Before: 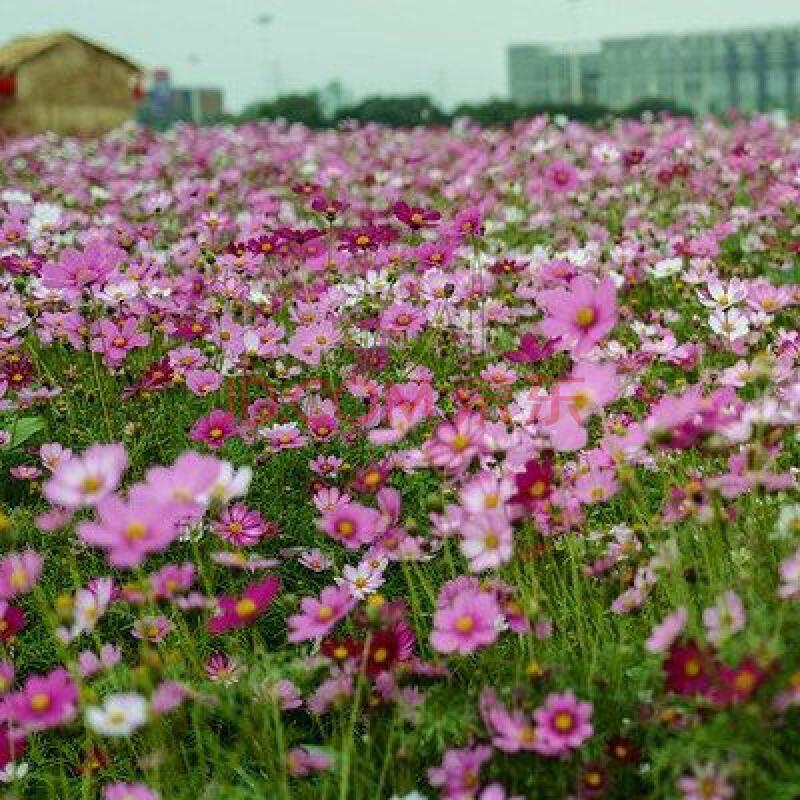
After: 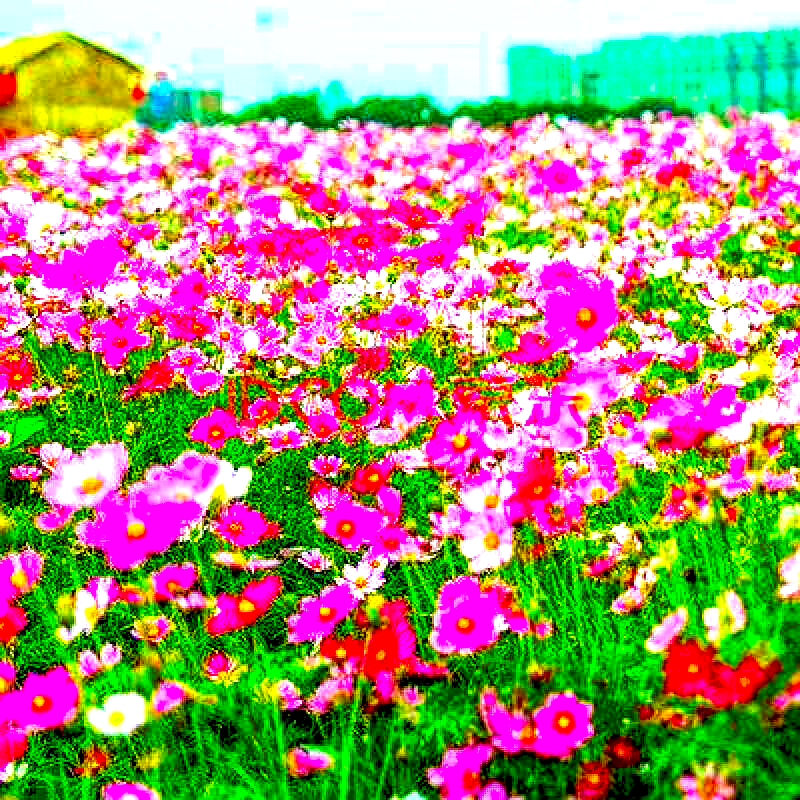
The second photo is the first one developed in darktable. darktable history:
exposure: black level correction 0.016, exposure 1.774 EV, compensate highlight preservation false
sharpen: on, module defaults
local contrast: highlights 20%, detail 150%
color correction: saturation 3
